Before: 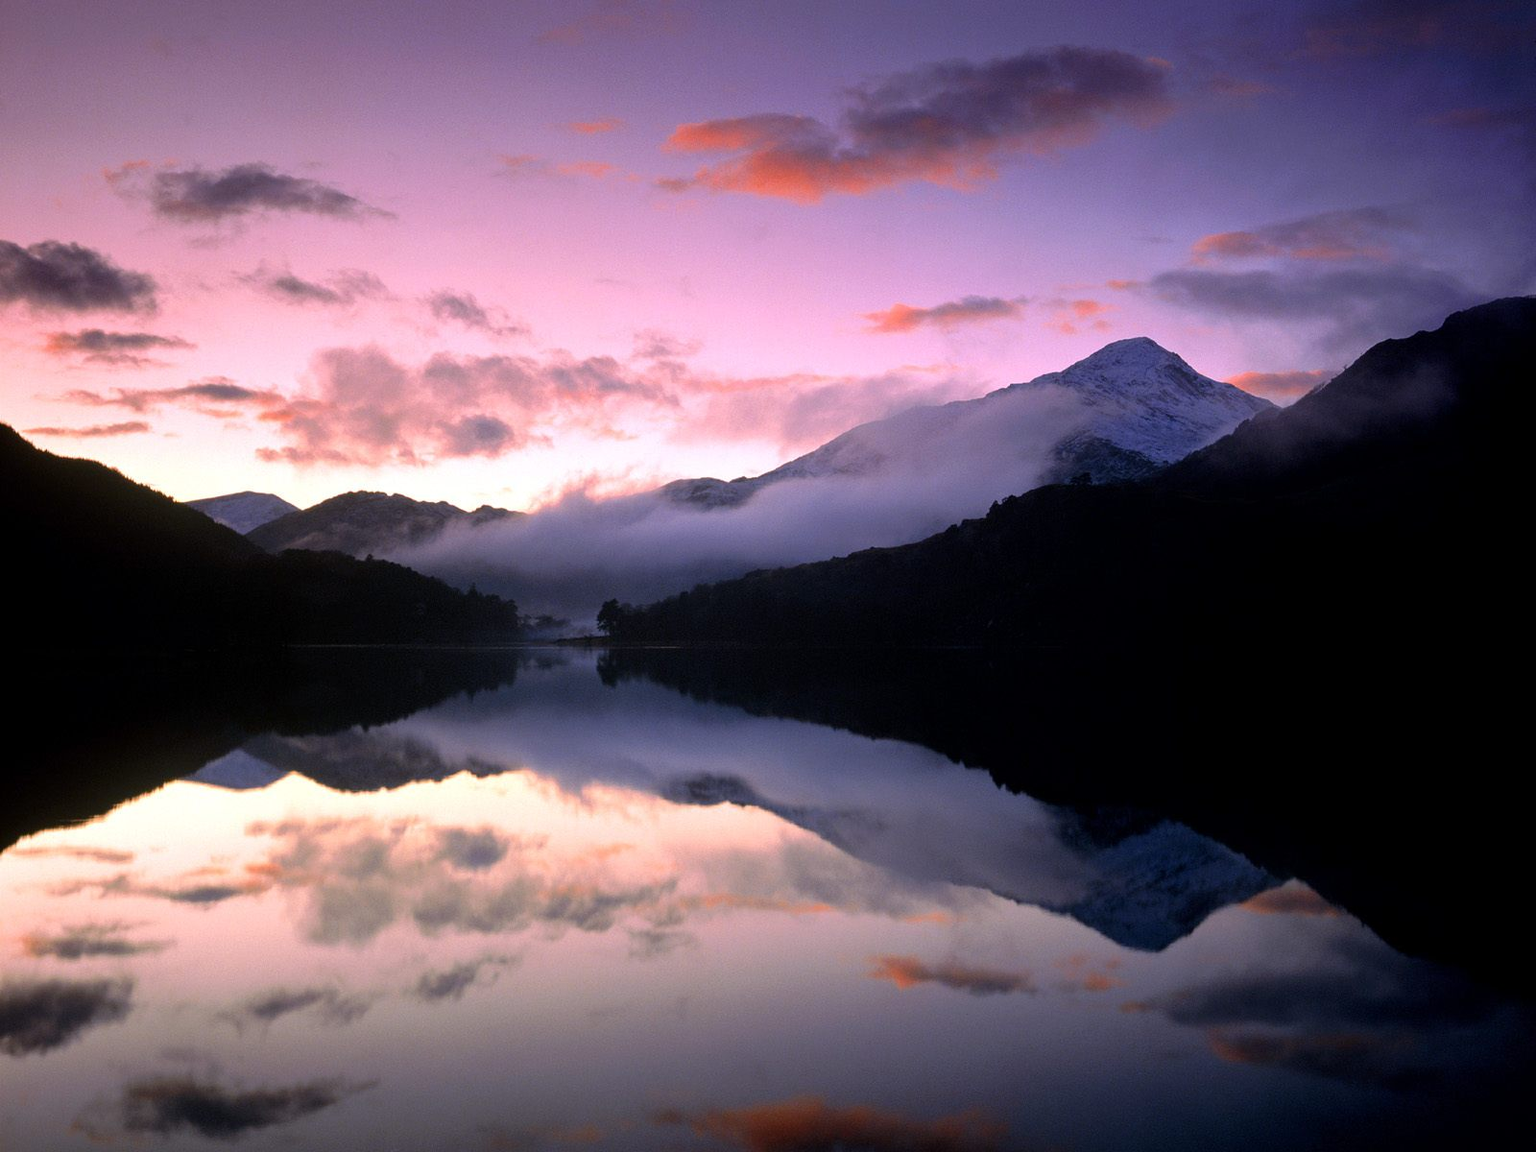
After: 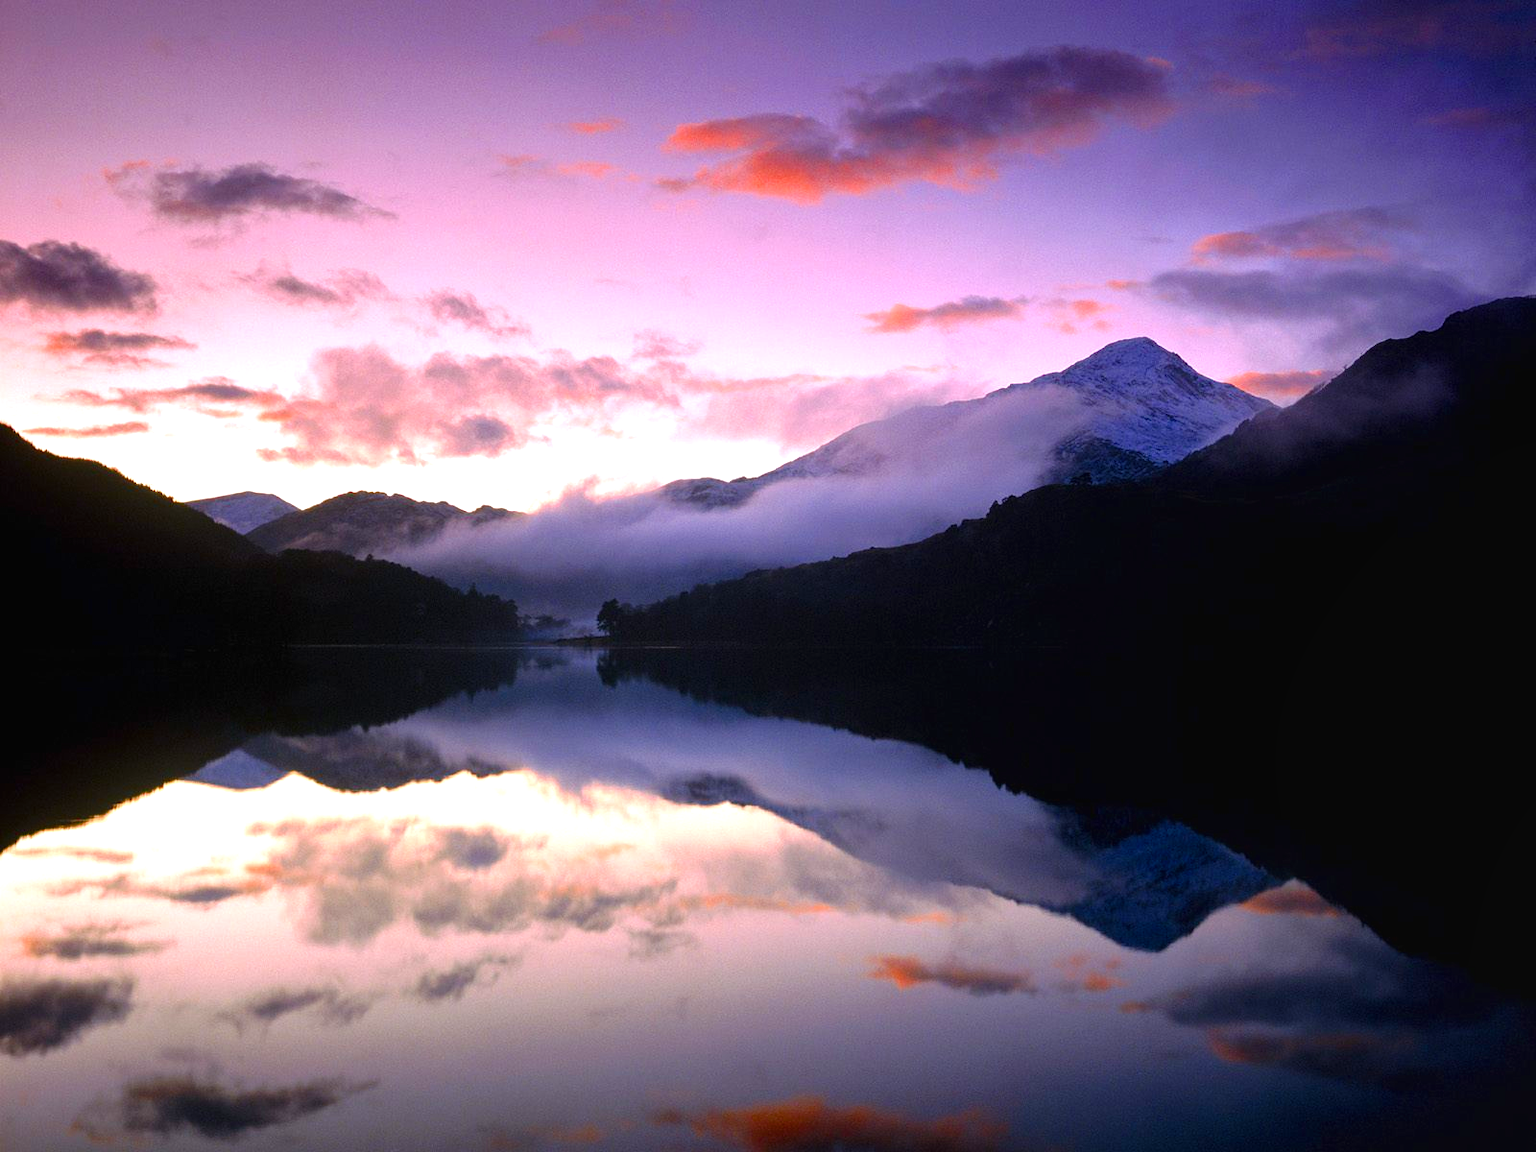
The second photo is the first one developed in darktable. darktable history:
local contrast: highlights 106%, shadows 102%, detail 119%, midtone range 0.2
color balance rgb: global offset › luminance 0.261%, perceptual saturation grading › global saturation 20%, perceptual saturation grading › highlights -25.887%, perceptual saturation grading › shadows 49.569%, perceptual brilliance grading › global brilliance 11.306%, global vibrance 14.518%
